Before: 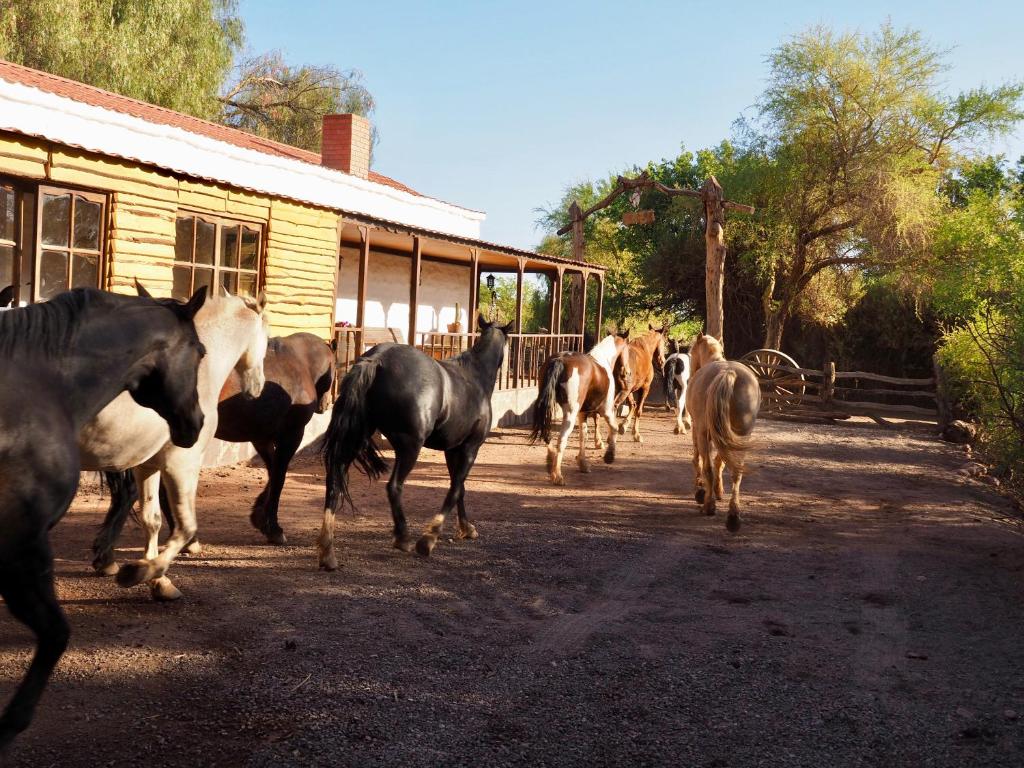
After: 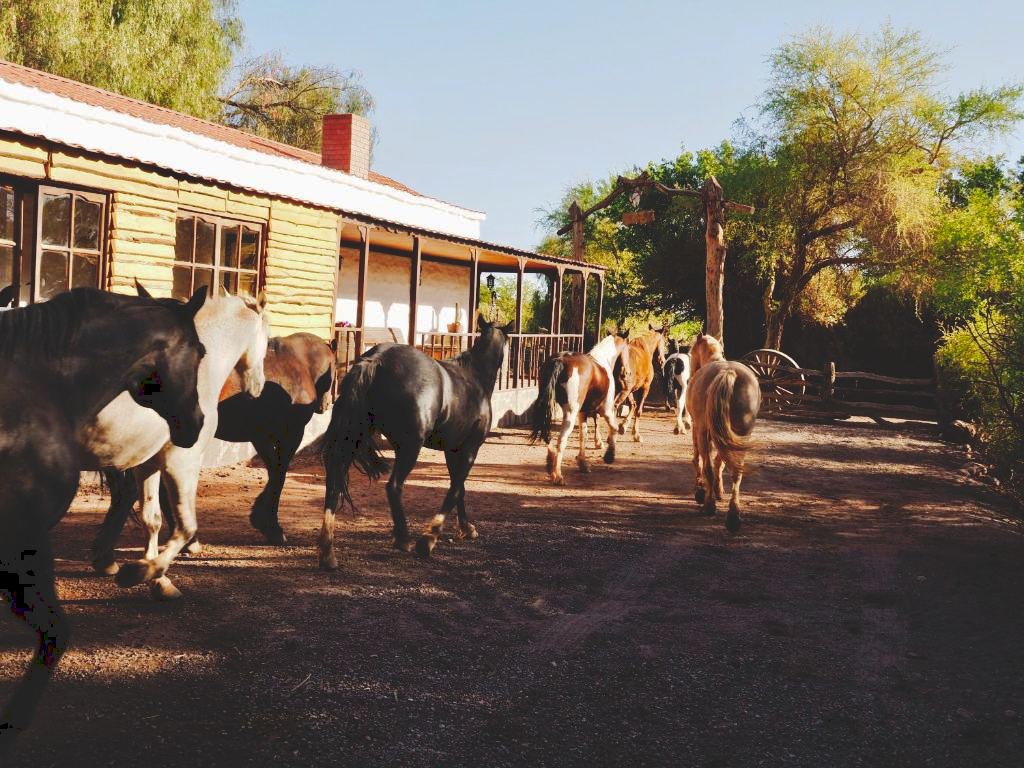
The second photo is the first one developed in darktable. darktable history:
rotate and perspective: automatic cropping off
tone curve: curves: ch0 [(0, 0) (0.003, 0.132) (0.011, 0.136) (0.025, 0.14) (0.044, 0.147) (0.069, 0.149) (0.1, 0.156) (0.136, 0.163) (0.177, 0.177) (0.224, 0.2) (0.277, 0.251) (0.335, 0.311) (0.399, 0.387) (0.468, 0.487) (0.543, 0.585) (0.623, 0.675) (0.709, 0.742) (0.801, 0.81) (0.898, 0.867) (1, 1)], preserve colors none
